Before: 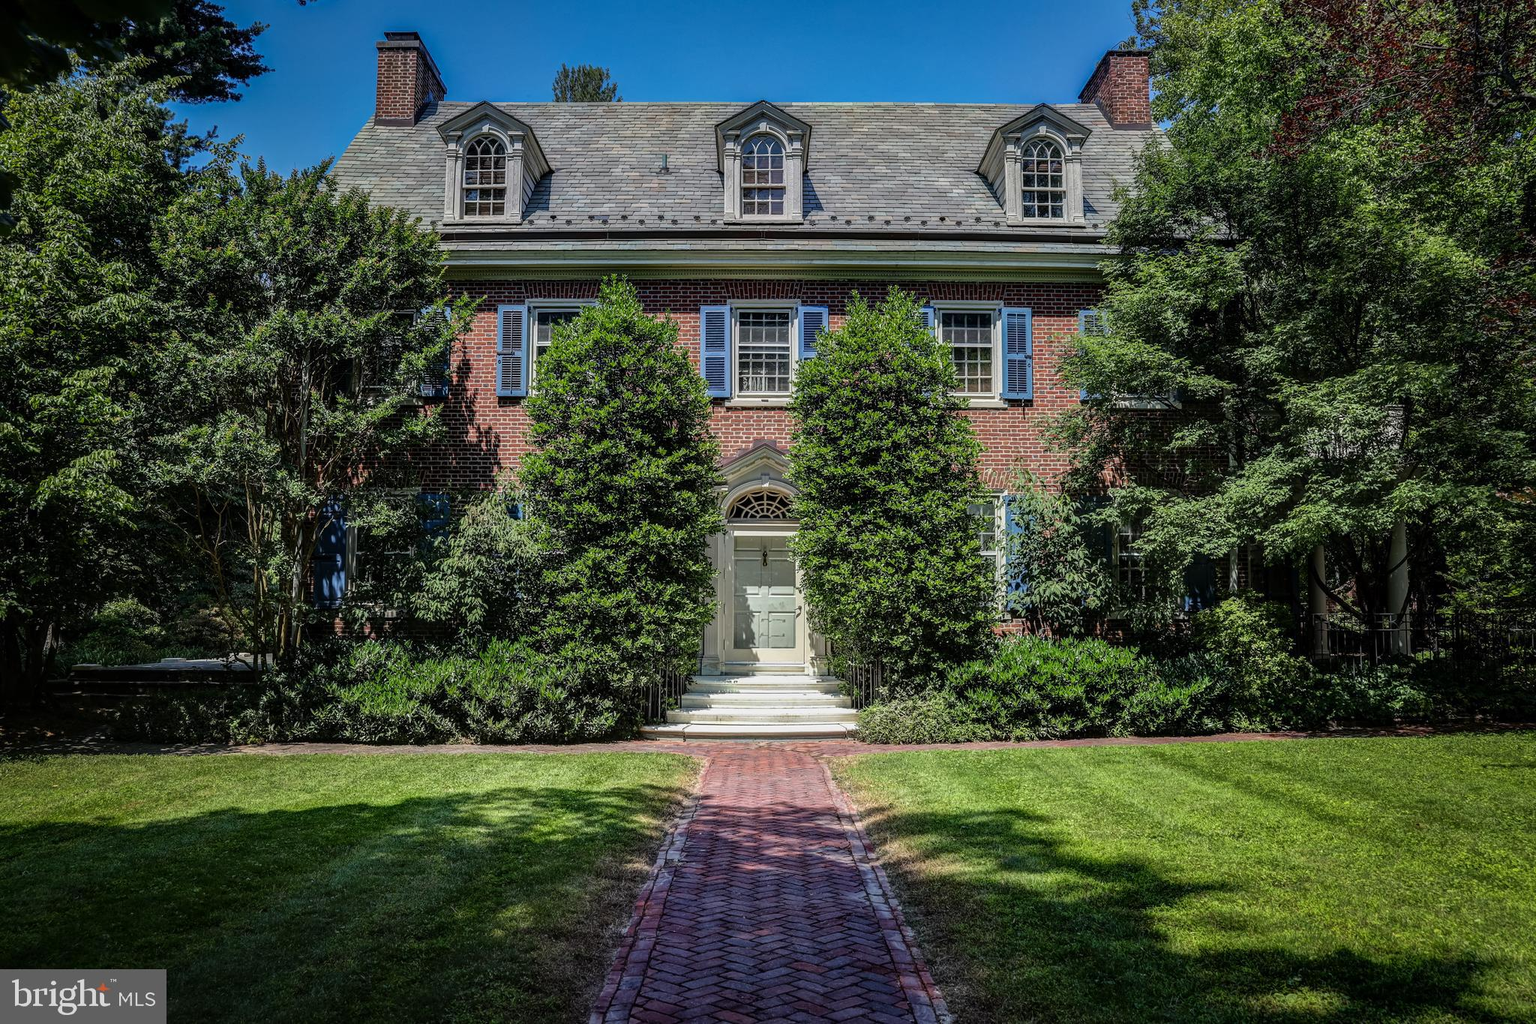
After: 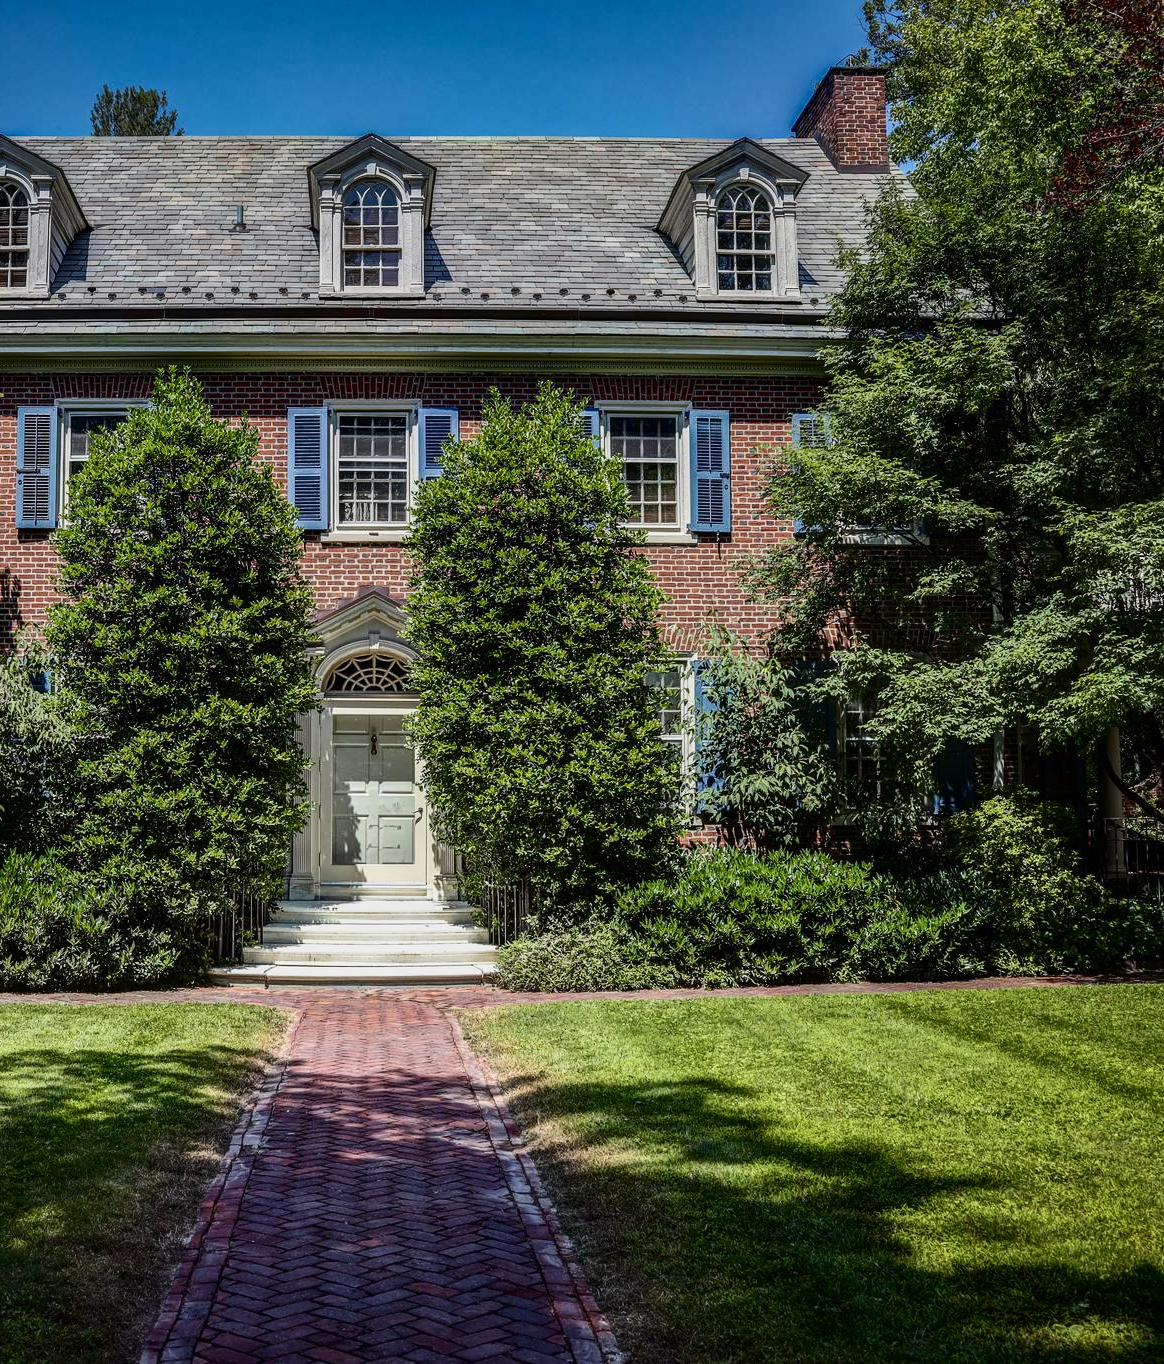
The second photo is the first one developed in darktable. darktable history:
crop: left 31.551%, top 0.022%, right 11.598%
tone equalizer: edges refinement/feathering 500, mask exposure compensation -1.57 EV, preserve details no
color balance rgb: shadows lift › chroma 1.018%, shadows lift › hue 27.95°, linear chroma grading › global chroma 15.325%, perceptual saturation grading › global saturation 24.963%, contrast -9.797%
contrast brightness saturation: contrast 0.254, saturation -0.313
